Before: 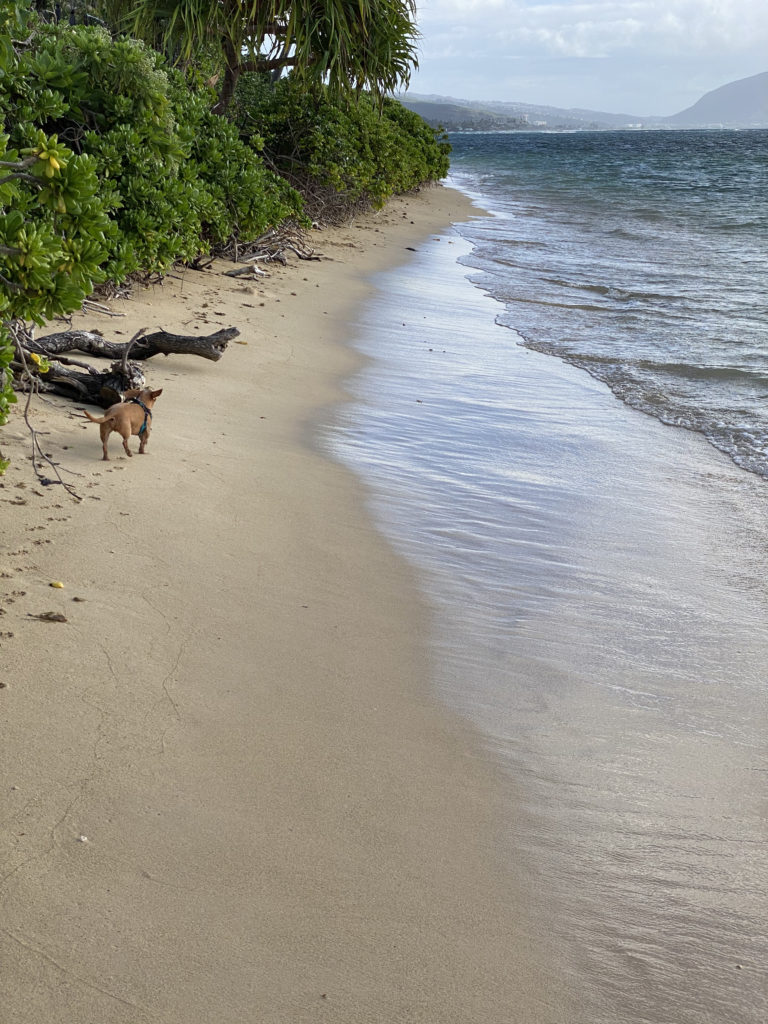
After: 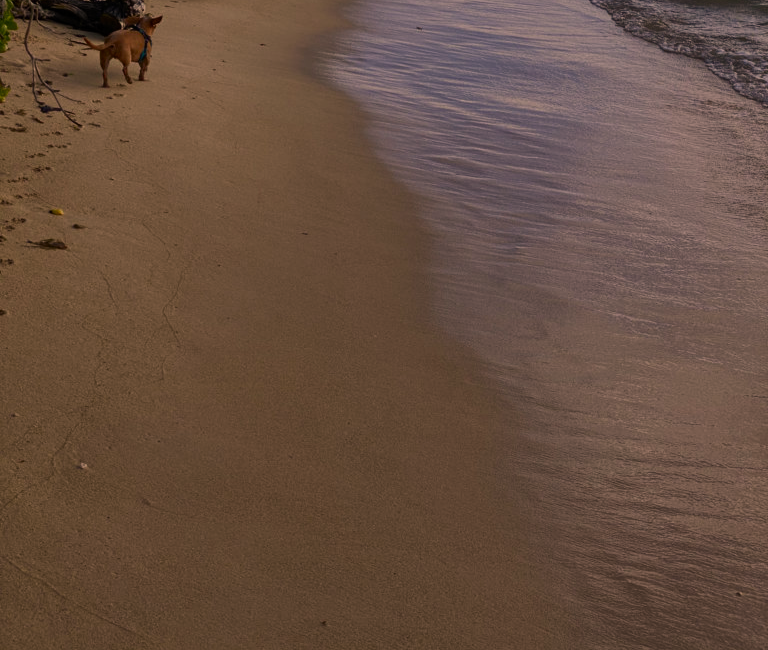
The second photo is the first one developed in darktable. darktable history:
exposure: exposure -2.002 EV, compensate highlight preservation false
contrast brightness saturation: contrast 0.23, brightness 0.1, saturation 0.29
color correction: highlights a* 21.16, highlights b* 19.61
crop and rotate: top 36.435%
